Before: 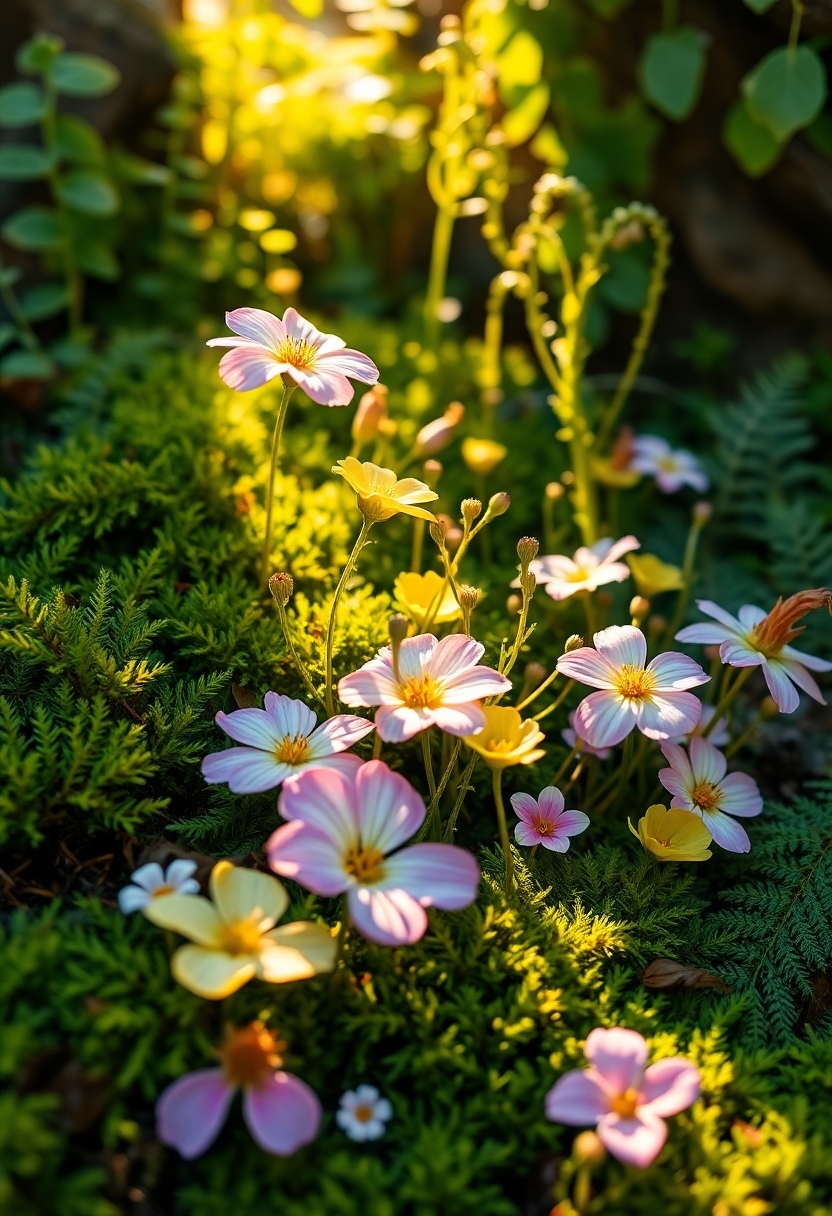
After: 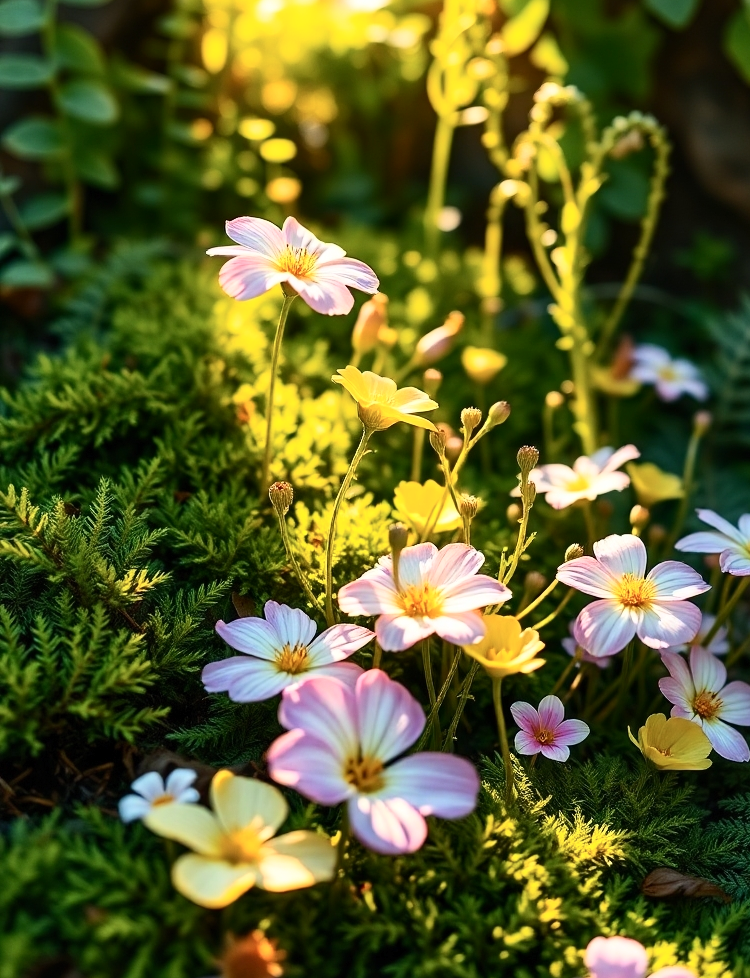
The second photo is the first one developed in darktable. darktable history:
shadows and highlights: shadows 37.4, highlights -27.22, soften with gaussian
crop: top 7.487%, right 9.768%, bottom 12.078%
contrast brightness saturation: contrast 0.24, brightness 0.092
